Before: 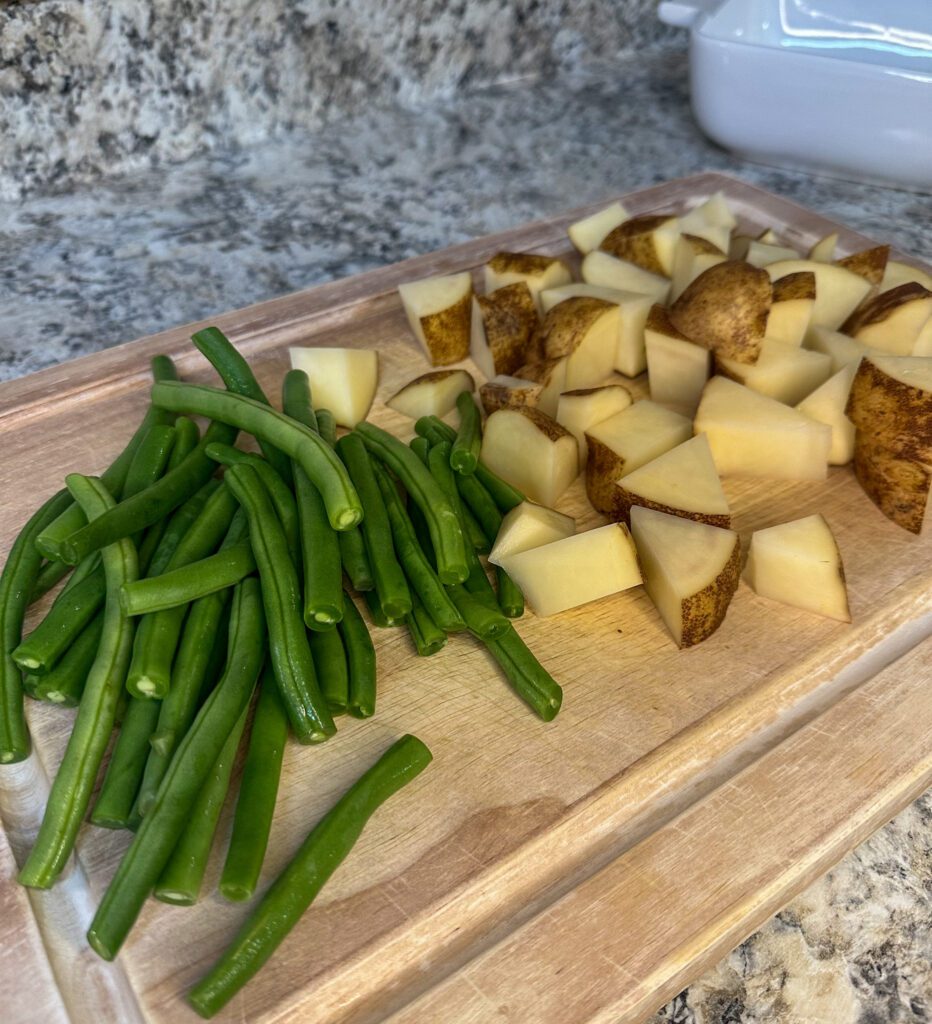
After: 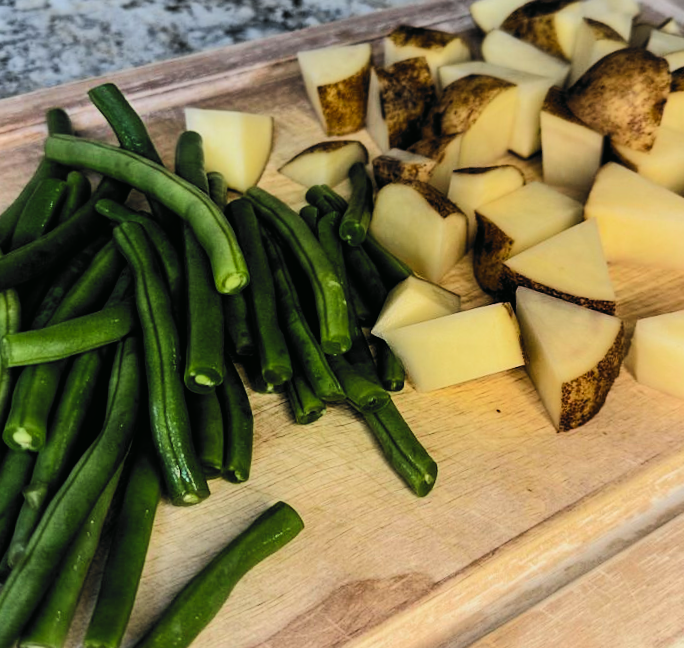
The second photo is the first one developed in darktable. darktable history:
tone curve: curves: ch0 [(0, 0.01) (0.037, 0.032) (0.131, 0.108) (0.275, 0.256) (0.483, 0.512) (0.61, 0.665) (0.696, 0.742) (0.792, 0.819) (0.911, 0.925) (0.997, 0.995)]; ch1 [(0, 0) (0.308, 0.29) (0.425, 0.411) (0.492, 0.488) (0.507, 0.503) (0.53, 0.532) (0.573, 0.586) (0.683, 0.702) (0.746, 0.77) (1, 1)]; ch2 [(0, 0) (0.246, 0.233) (0.36, 0.352) (0.415, 0.415) (0.485, 0.487) (0.502, 0.504) (0.525, 0.518) (0.539, 0.539) (0.587, 0.594) (0.636, 0.652) (0.711, 0.729) (0.845, 0.855) (0.998, 0.977)], color space Lab, independent channels, preserve colors none
crop and rotate: angle -3.37°, left 9.864%, top 20.727%, right 12.107%, bottom 12.001%
filmic rgb: black relative exposure -5.02 EV, white relative exposure 3.96 EV, hardness 2.89, contrast 1.383, highlights saturation mix -30.52%, color science v6 (2022), iterations of high-quality reconstruction 0
